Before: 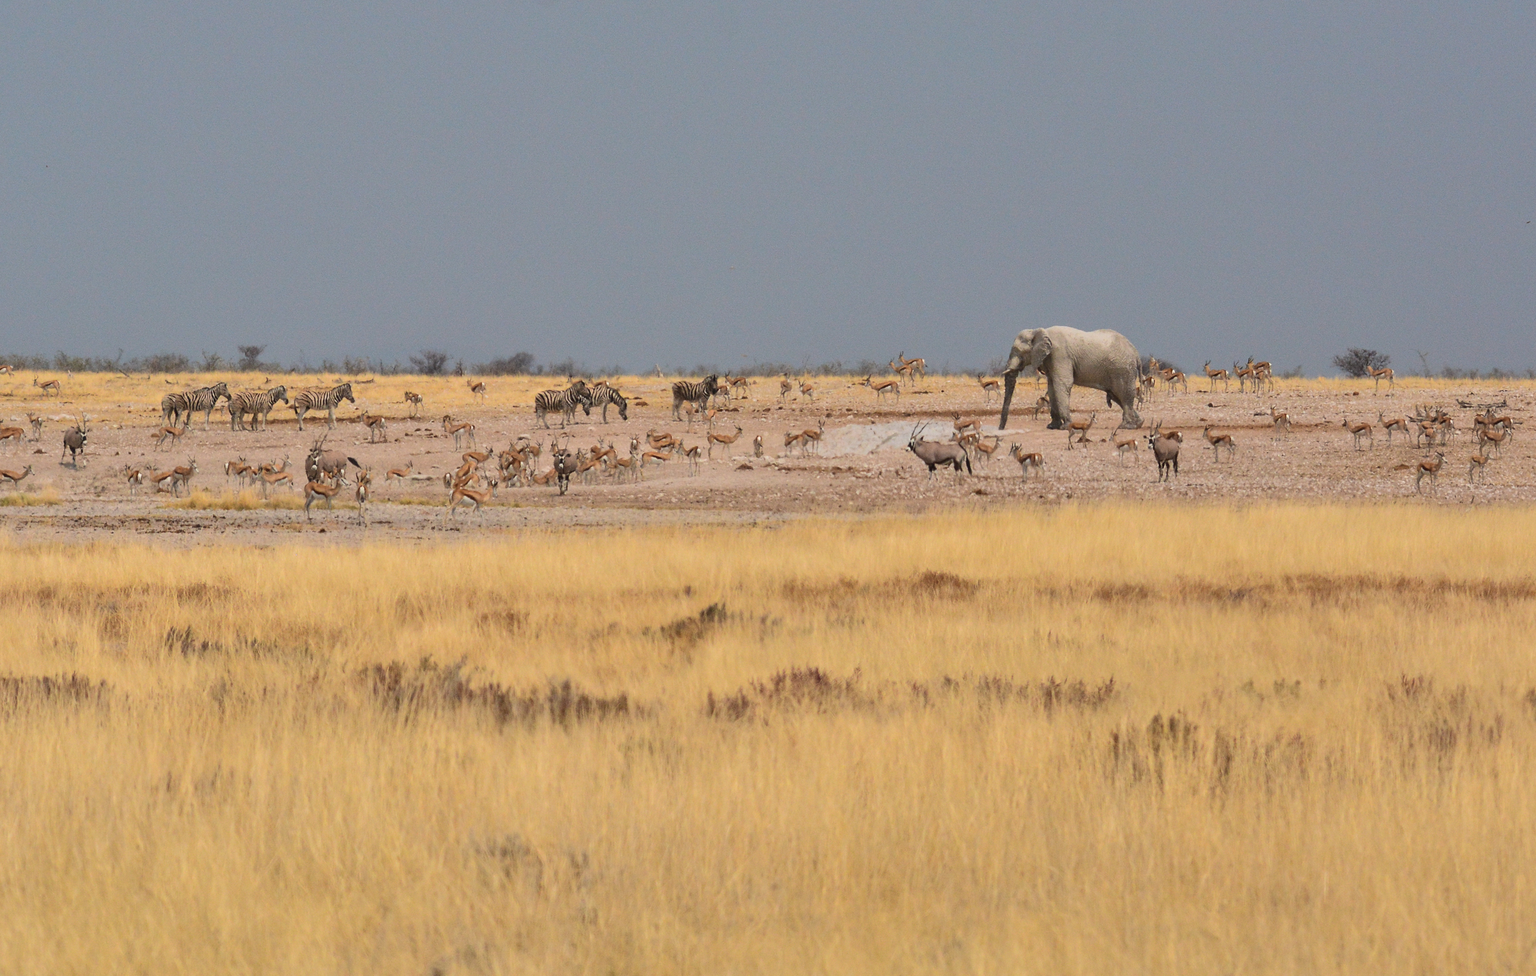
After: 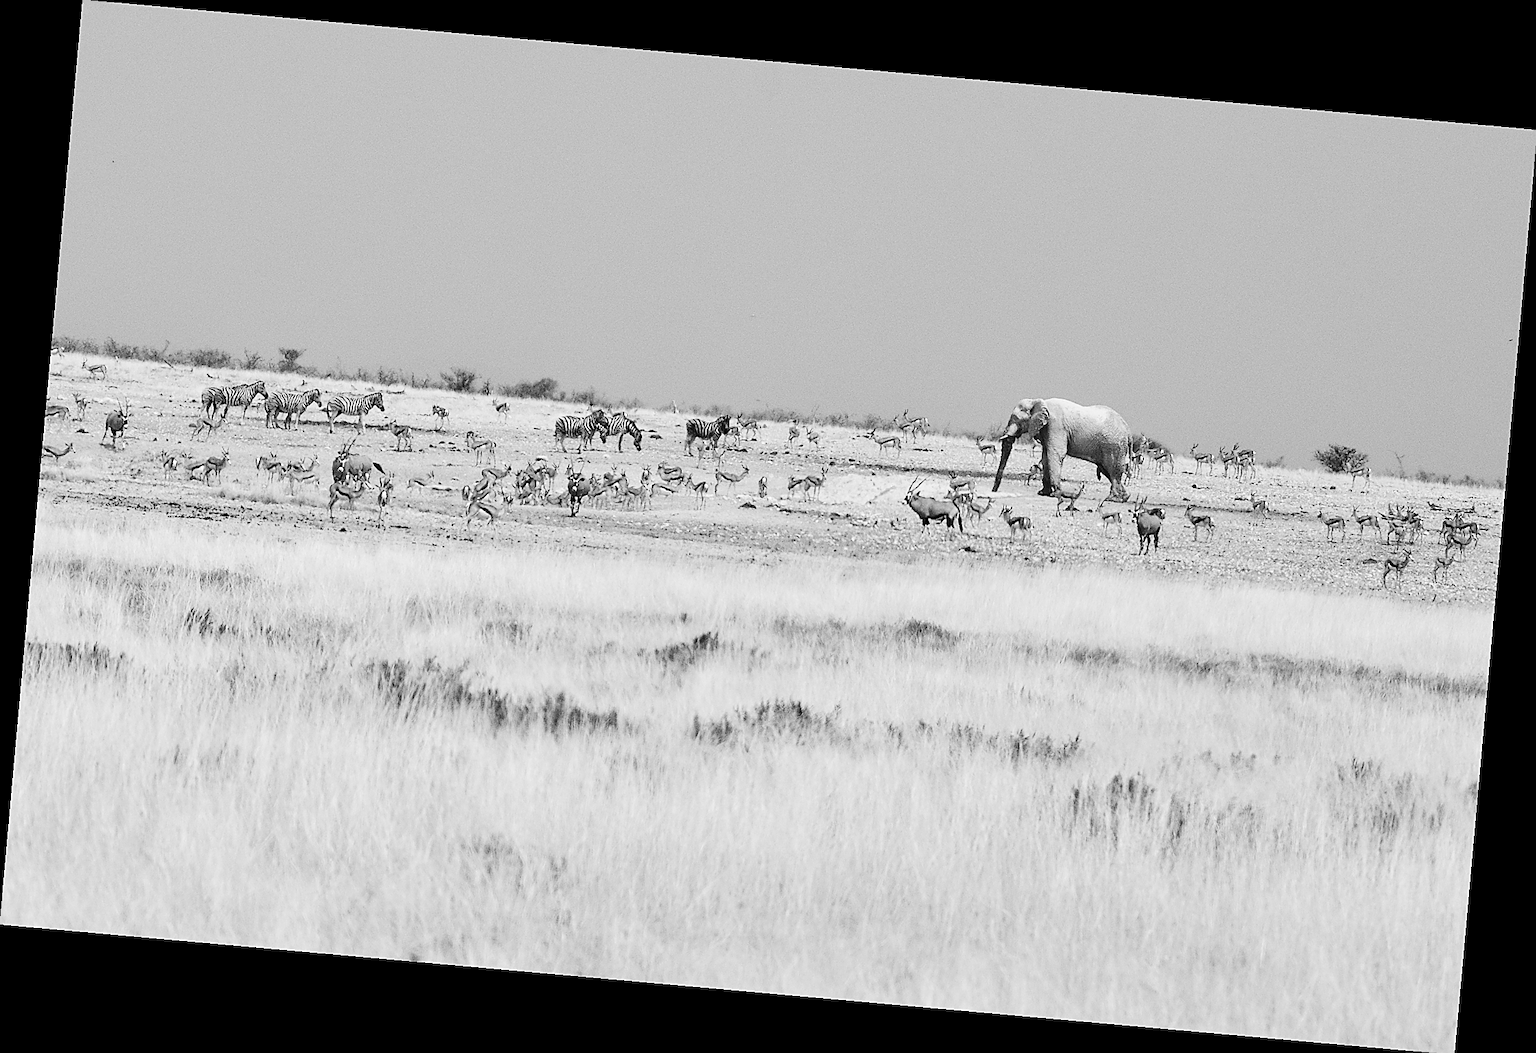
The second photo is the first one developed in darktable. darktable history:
color zones: curves: ch0 [(0.068, 0.464) (0.25, 0.5) (0.48, 0.508) (0.75, 0.536) (0.886, 0.476) (0.967, 0.456)]; ch1 [(0.066, 0.456) (0.25, 0.5) (0.616, 0.508) (0.746, 0.56) (0.934, 0.444)]
base curve: curves: ch0 [(0, 0) (0.036, 0.025) (0.121, 0.166) (0.206, 0.329) (0.605, 0.79) (1, 1)], preserve colors none
rotate and perspective: rotation 5.12°, automatic cropping off
contrast equalizer: y [[0.5 ×6], [0.5 ×6], [0.5, 0.5, 0.501, 0.545, 0.707, 0.863], [0 ×6], [0 ×6]]
sharpen: radius 1.4, amount 1.25, threshold 0.7
tone equalizer: -8 EV -0.417 EV, -7 EV -0.389 EV, -6 EV -0.333 EV, -5 EV -0.222 EV, -3 EV 0.222 EV, -2 EV 0.333 EV, -1 EV 0.389 EV, +0 EV 0.417 EV, edges refinement/feathering 500, mask exposure compensation -1.57 EV, preserve details no
monochrome: on, module defaults
